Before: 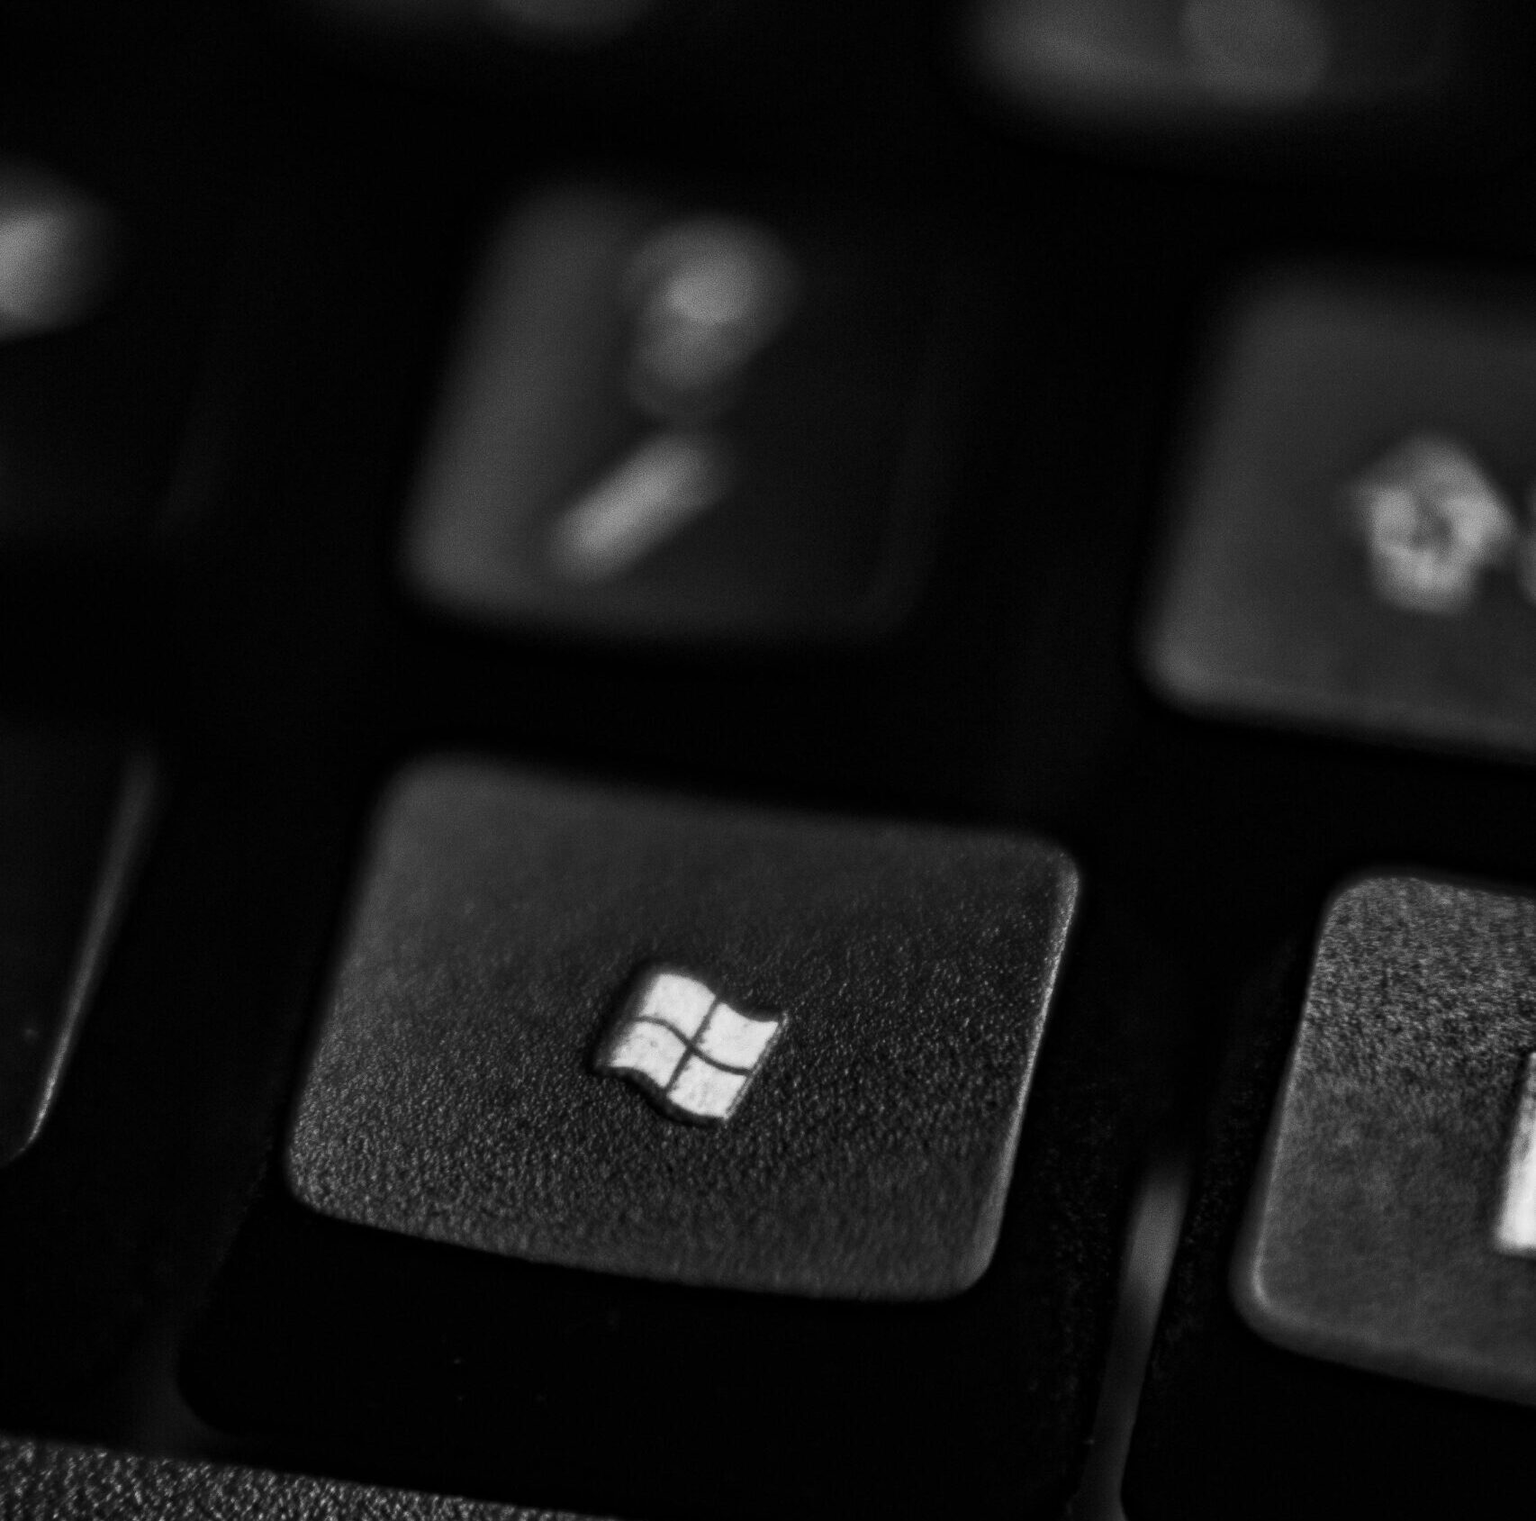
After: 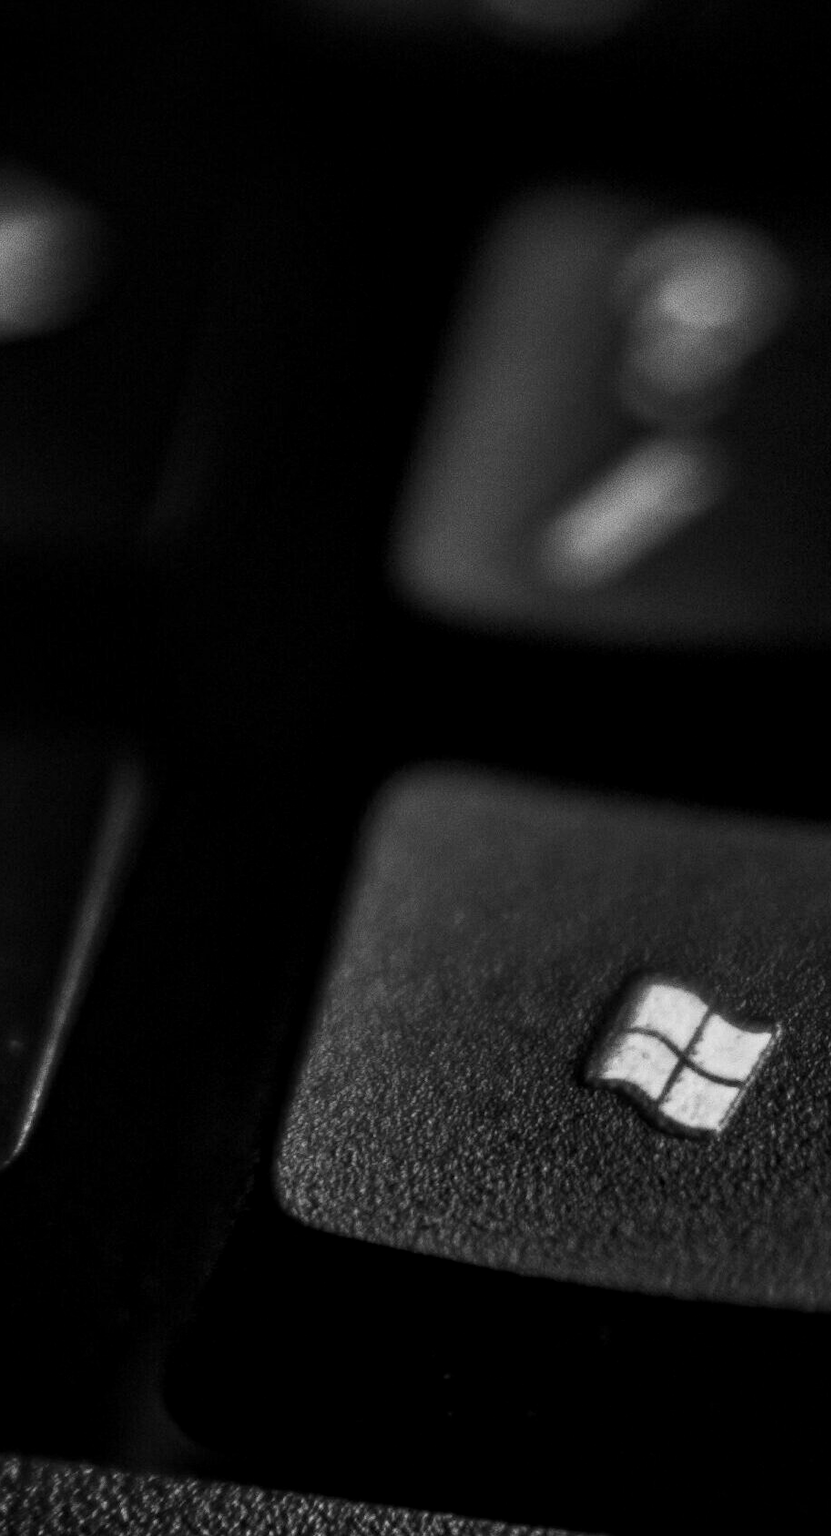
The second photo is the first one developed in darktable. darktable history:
crop: left 1.028%, right 45.422%, bottom 0.086%
local contrast: on, module defaults
vignetting: brightness -0.45, saturation -0.69, unbound false
